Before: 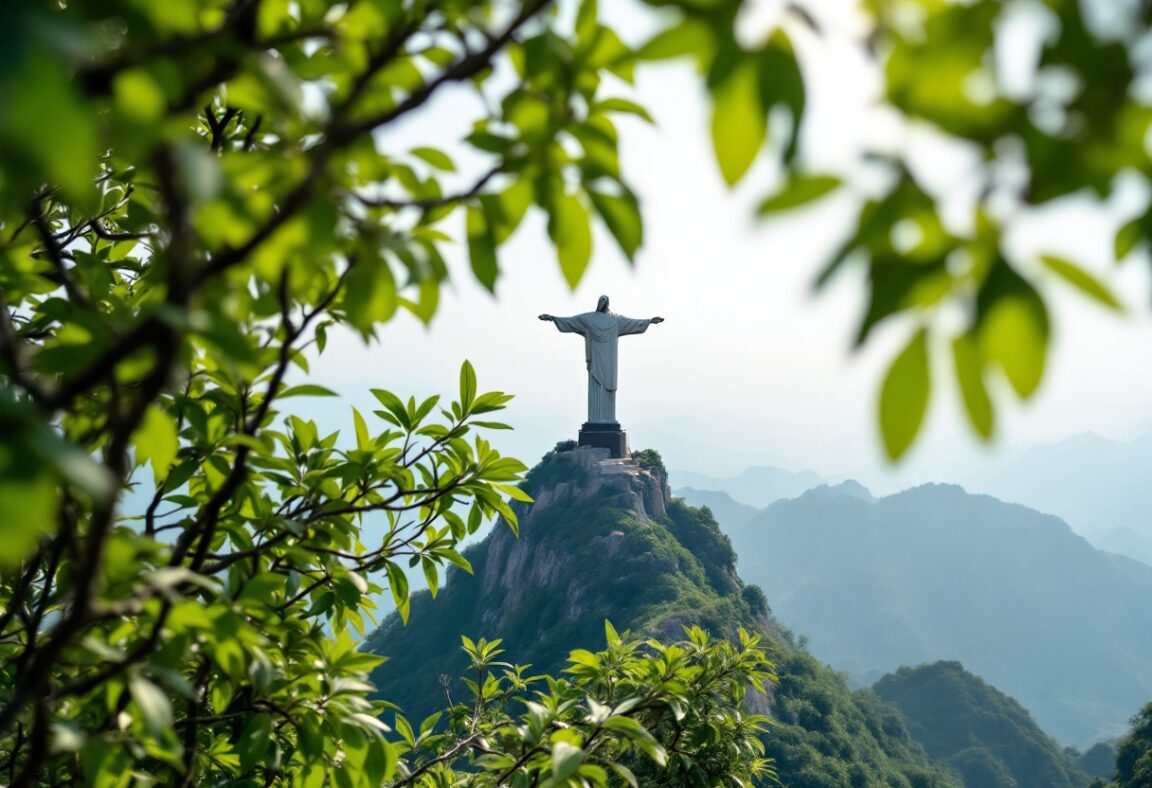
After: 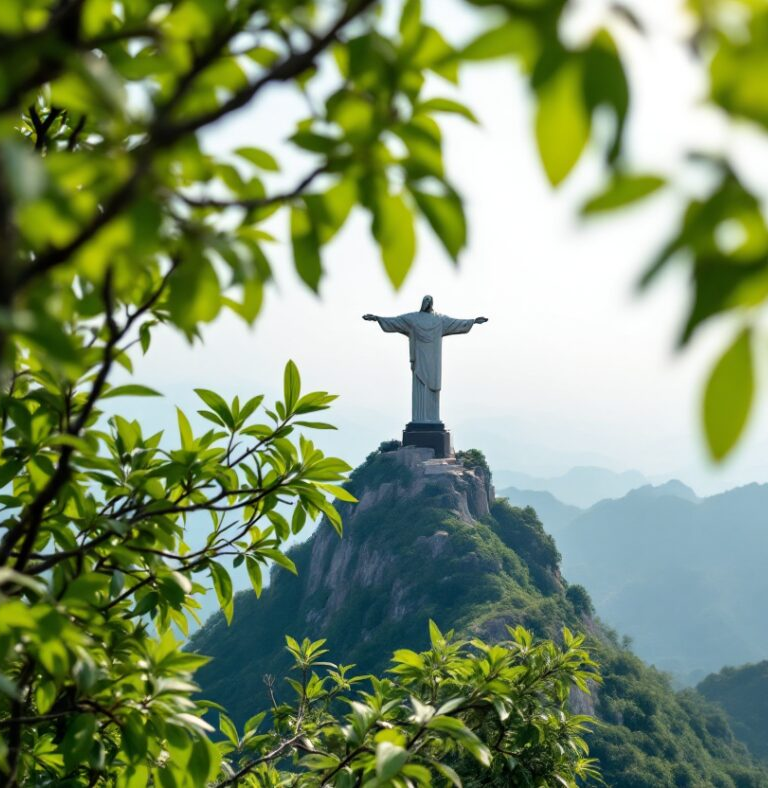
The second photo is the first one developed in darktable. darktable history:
crop and rotate: left 15.314%, right 17.973%
